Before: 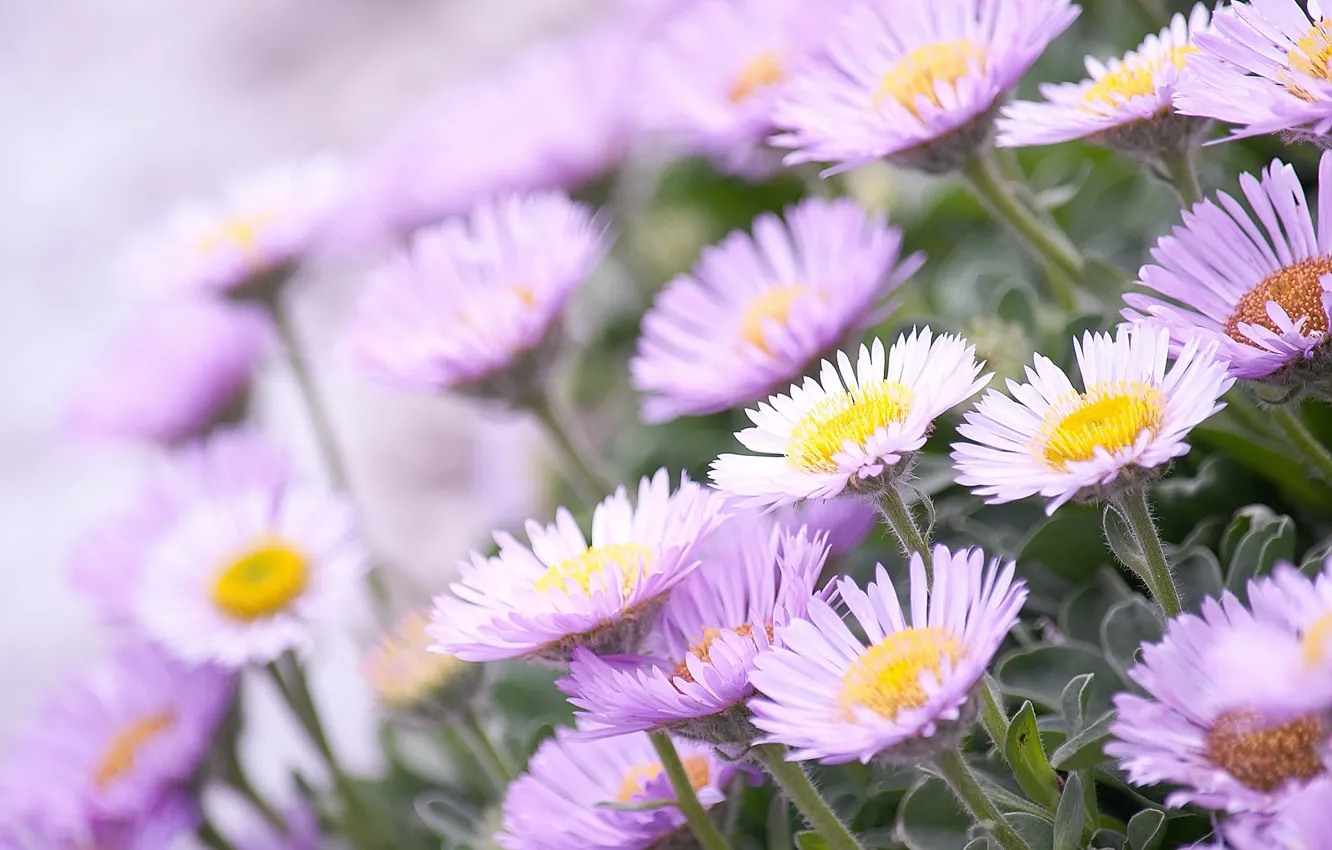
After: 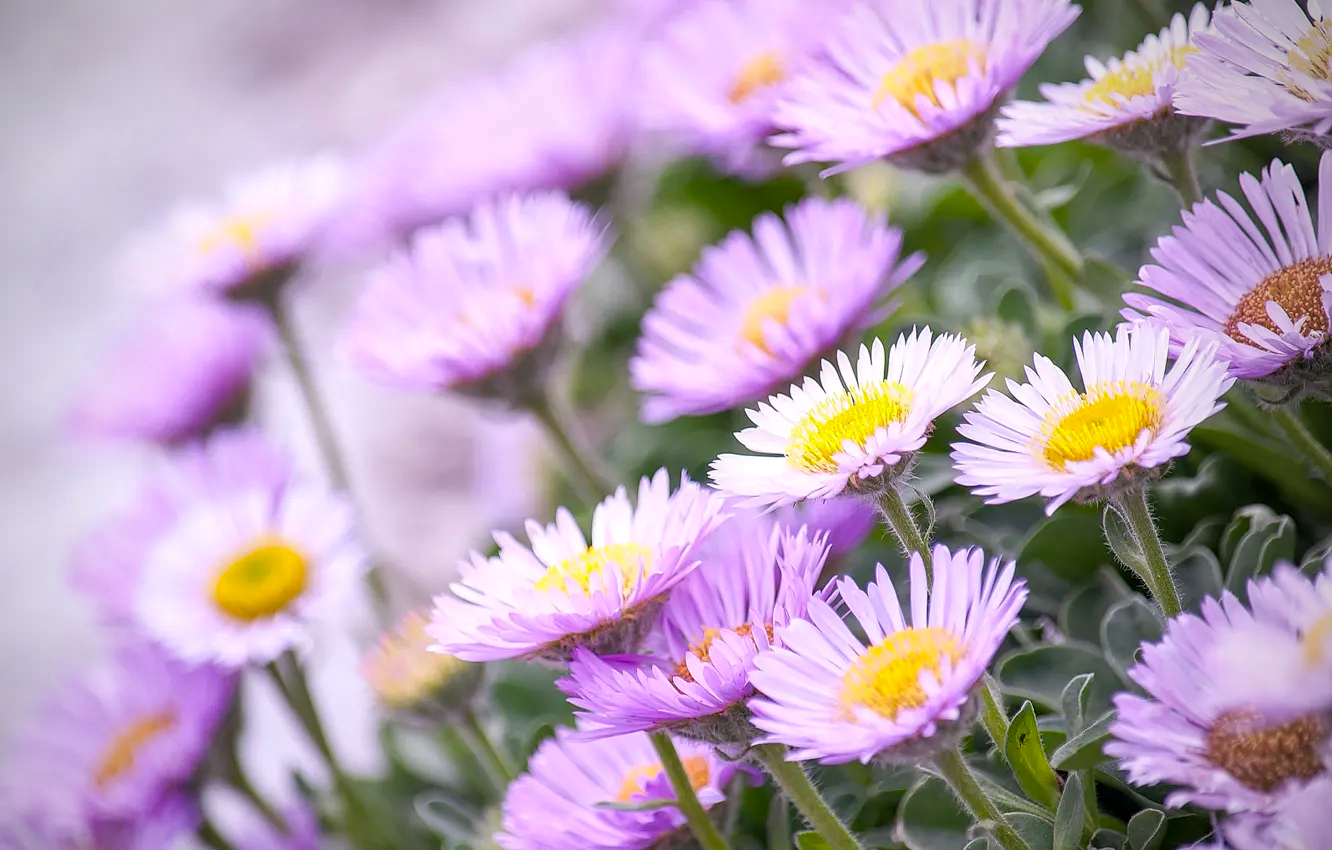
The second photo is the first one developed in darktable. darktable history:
shadows and highlights: shadows 36.14, highlights -27.44, soften with gaussian
vignetting: fall-off start 73.79%, center (-0.037, 0.15), unbound false
color balance rgb: linear chroma grading › global chroma 24.571%, perceptual saturation grading › global saturation 0.626%, perceptual brilliance grading › global brilliance 2.746%, perceptual brilliance grading › highlights -3.24%, perceptual brilliance grading › shadows 3.106%, global vibrance 14.976%
local contrast: on, module defaults
